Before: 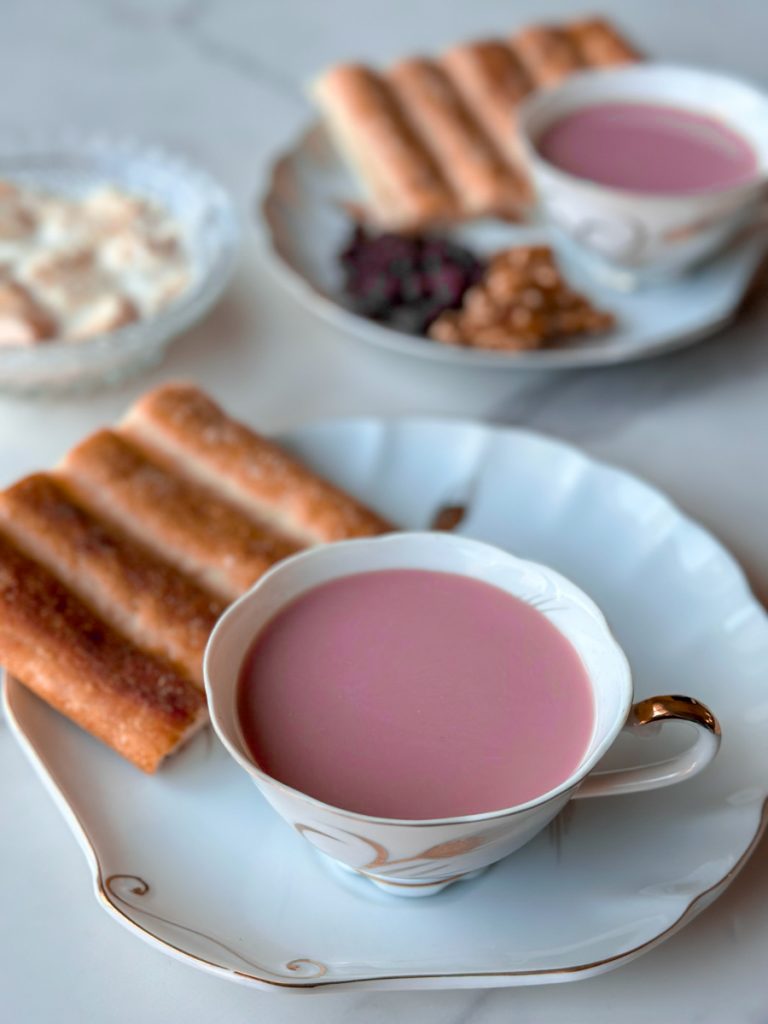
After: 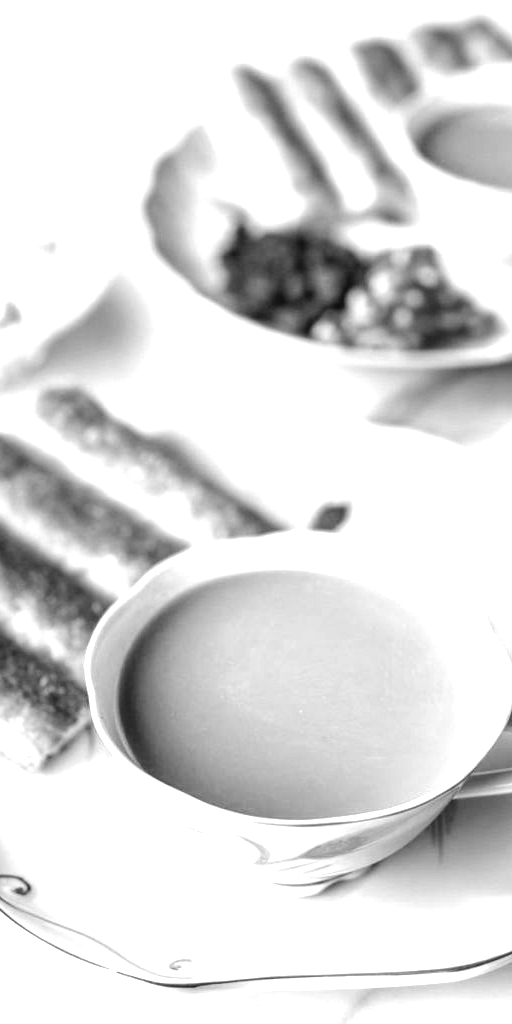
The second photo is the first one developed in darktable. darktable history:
local contrast: detail 130%
tone equalizer: -8 EV -0.75 EV, -7 EV -0.7 EV, -6 EV -0.6 EV, -5 EV -0.4 EV, -3 EV 0.4 EV, -2 EV 0.6 EV, -1 EV 0.7 EV, +0 EV 0.75 EV, edges refinement/feathering 500, mask exposure compensation -1.57 EV, preserve details no
exposure: black level correction 0, exposure 1.1 EV, compensate exposure bias true, compensate highlight preservation false
monochrome: a 32, b 64, size 2.3
crop and rotate: left 15.446%, right 17.836%
color calibration: output gray [0.31, 0.36, 0.33, 0], gray › normalize channels true, illuminant same as pipeline (D50), adaptation XYZ, x 0.346, y 0.359, gamut compression 0
